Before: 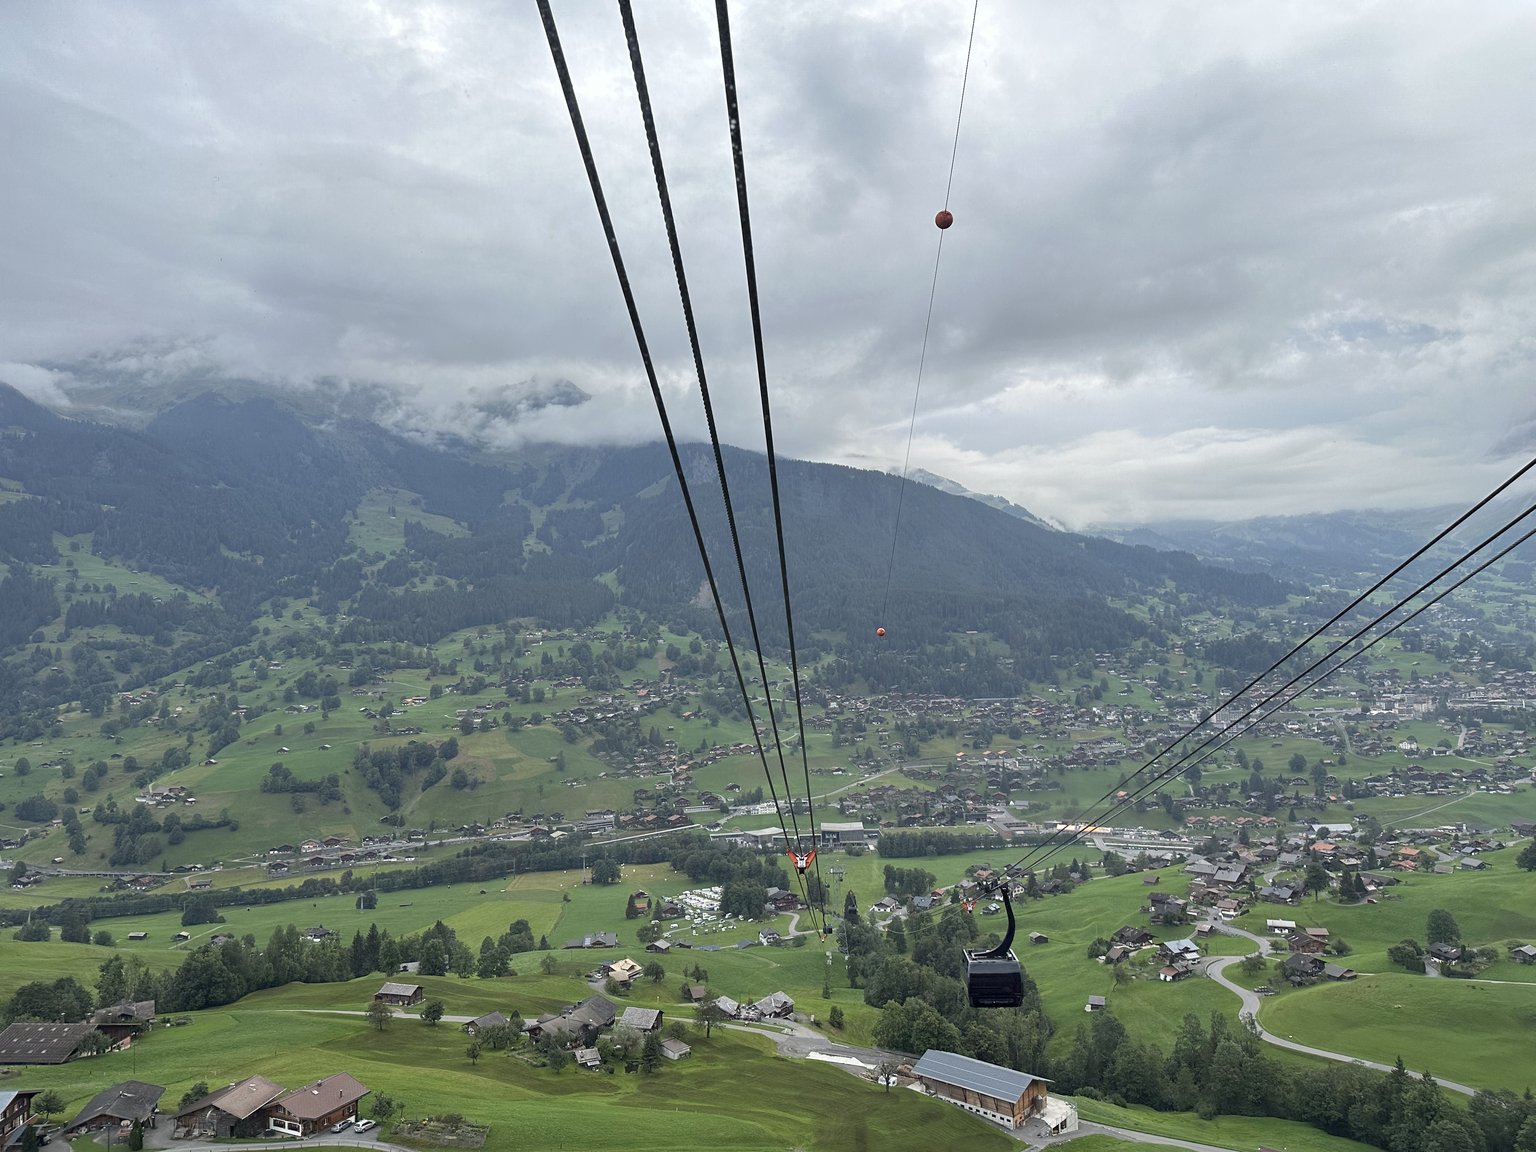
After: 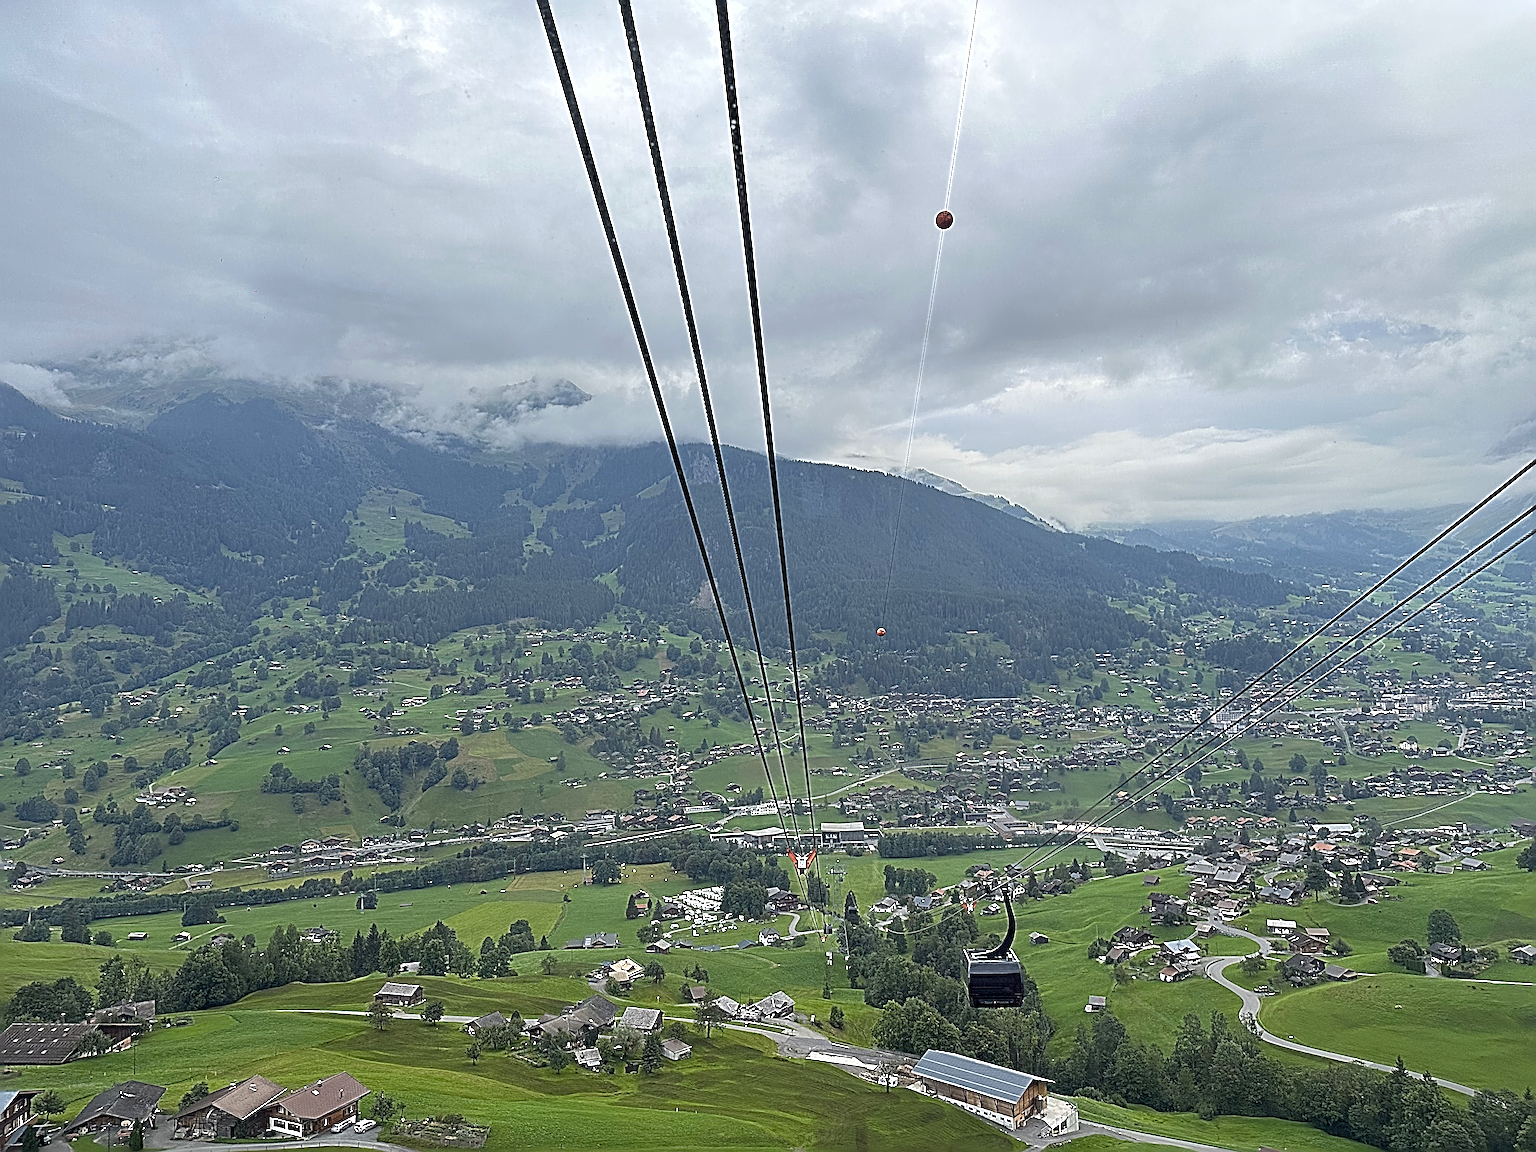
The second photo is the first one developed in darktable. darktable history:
color zones: curves: ch1 [(0, 0.469) (0.01, 0.469) (0.12, 0.446) (0.248, 0.469) (0.5, 0.5) (0.748, 0.5) (0.99, 0.469) (1, 0.469)]
sharpen: radius 4.018, amount 1.988
color balance rgb: perceptual saturation grading › global saturation 31%
